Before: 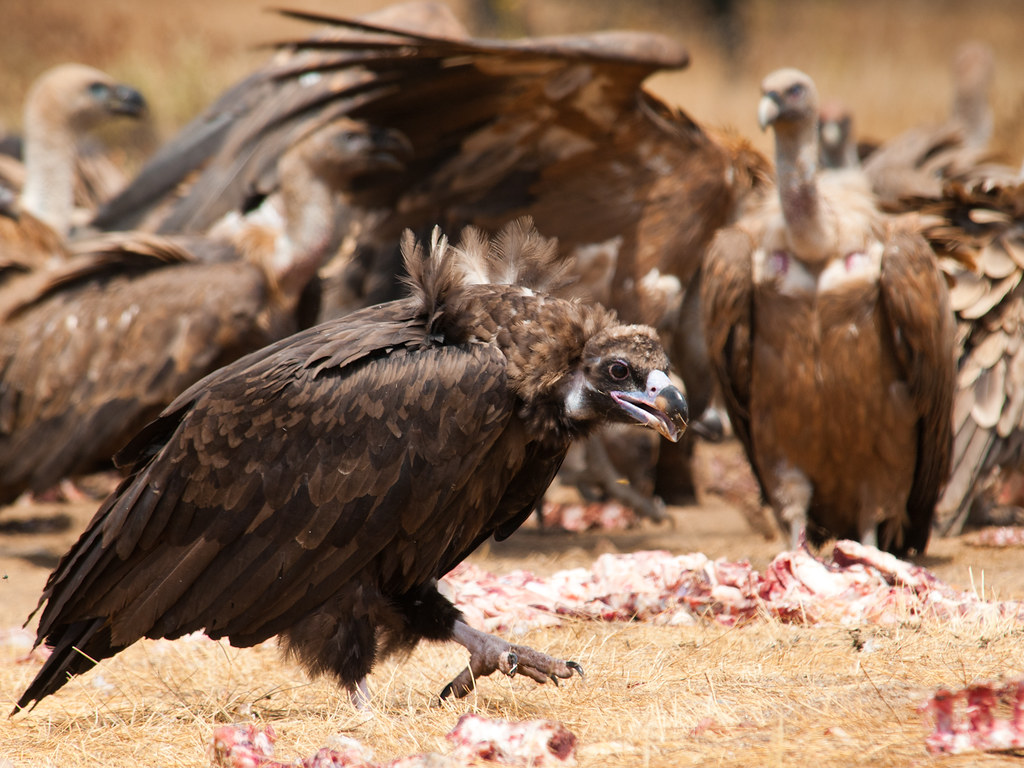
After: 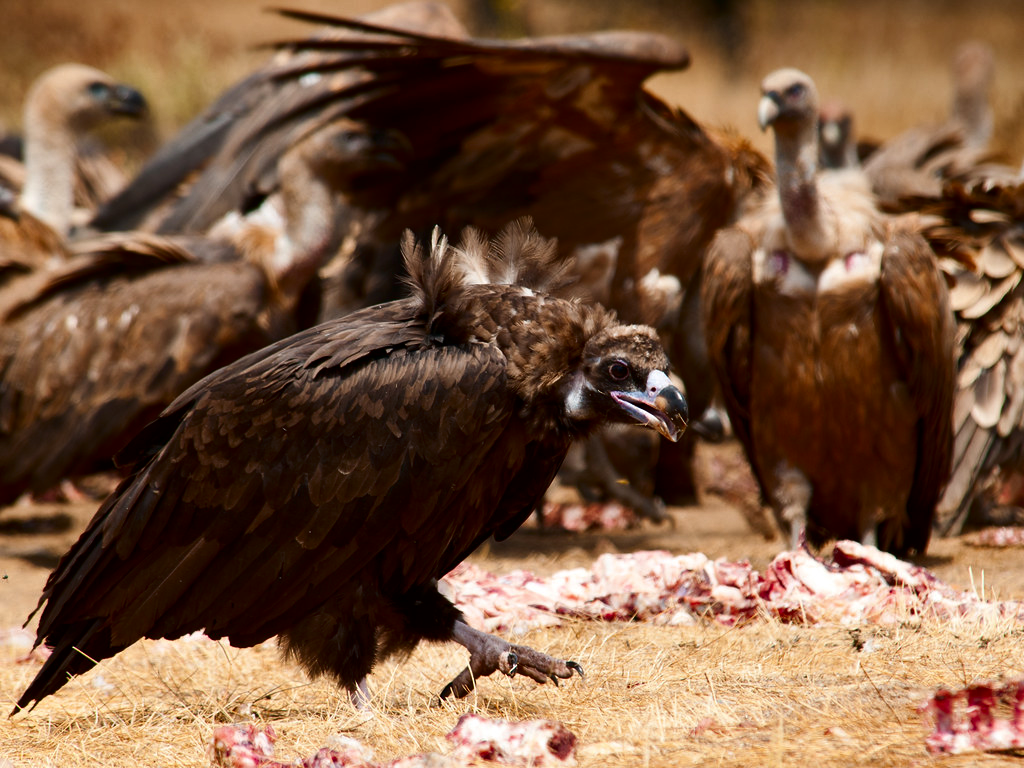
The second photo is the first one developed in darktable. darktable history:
contrast brightness saturation: contrast 0.13, brightness -0.24, saturation 0.14
tone equalizer: on, module defaults
